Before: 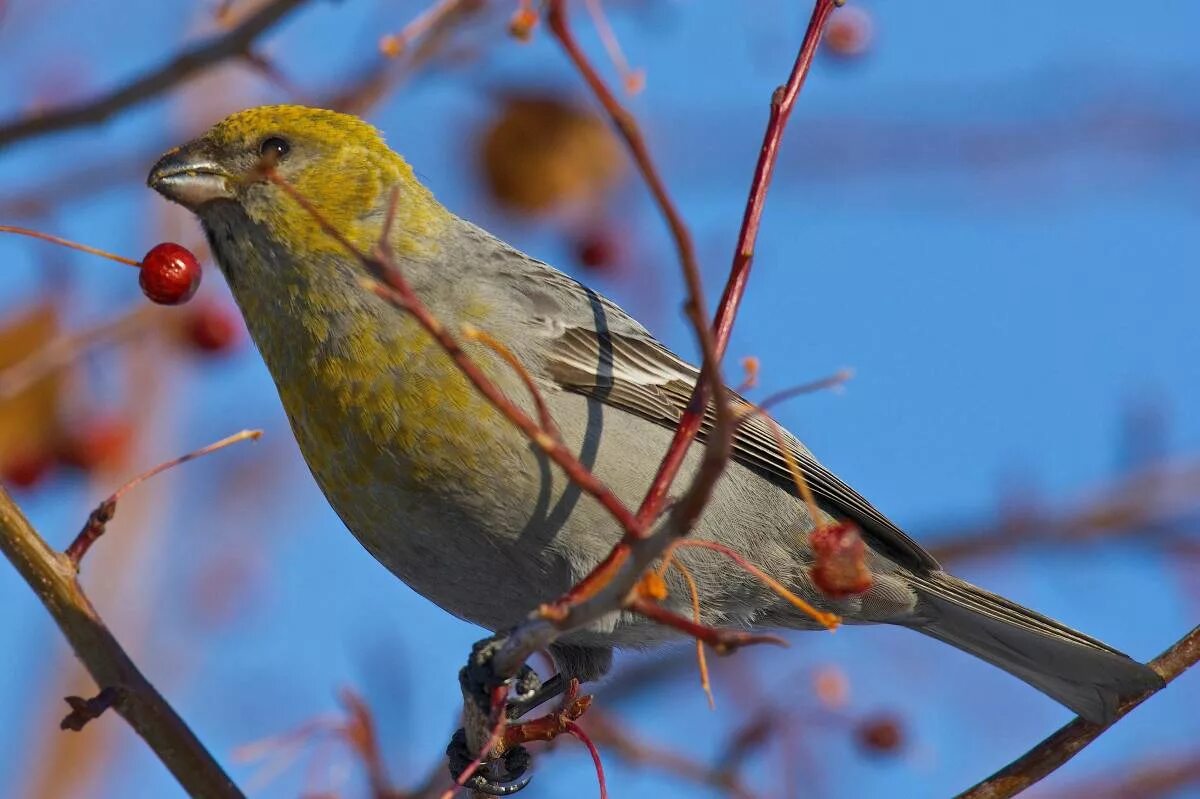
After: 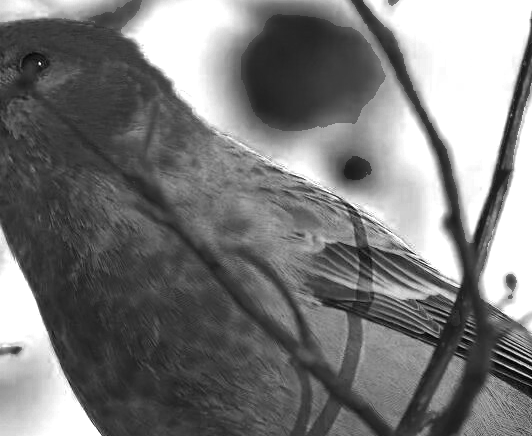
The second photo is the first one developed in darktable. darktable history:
crop: left 20.076%, top 10.754%, right 35.528%, bottom 34.61%
exposure: black level correction 0, exposure 0.498 EV, compensate highlight preservation false
color zones: curves: ch0 [(0.287, 0.048) (0.493, 0.484) (0.737, 0.816)]; ch1 [(0, 0) (0.143, 0) (0.286, 0) (0.429, 0) (0.571, 0) (0.714, 0) (0.857, 0)]
